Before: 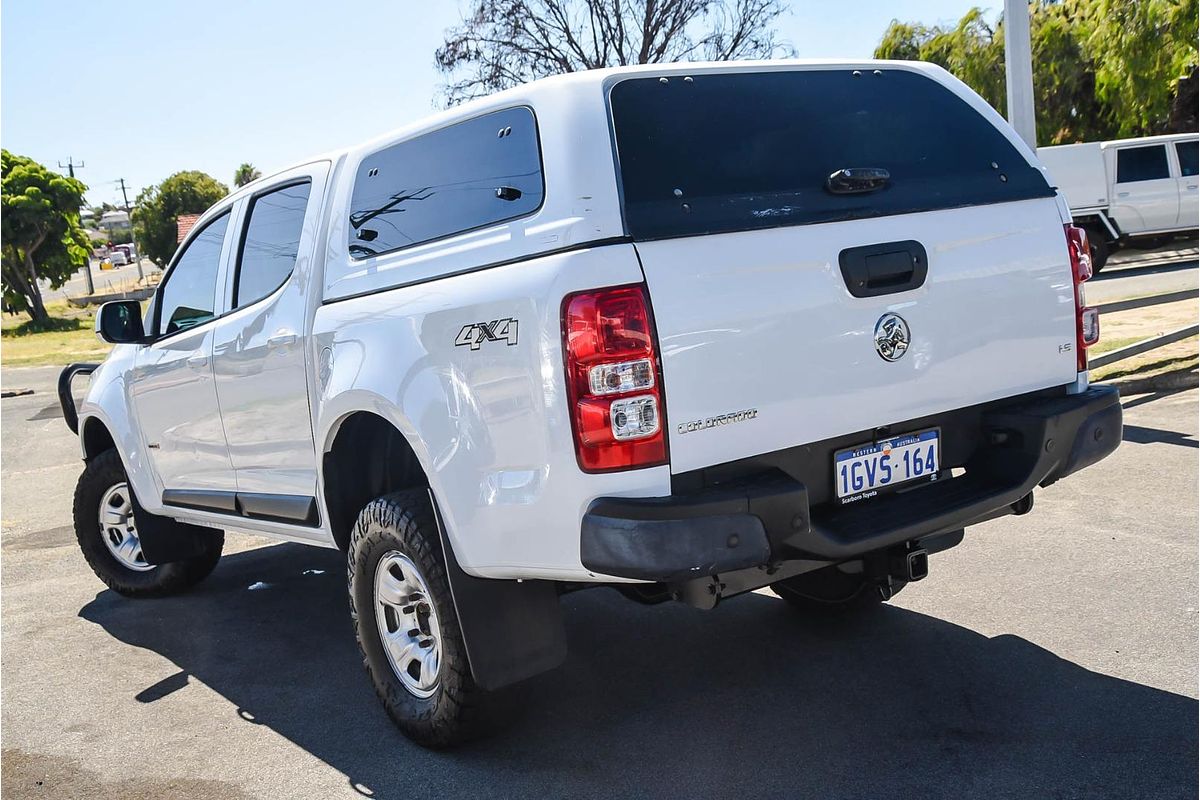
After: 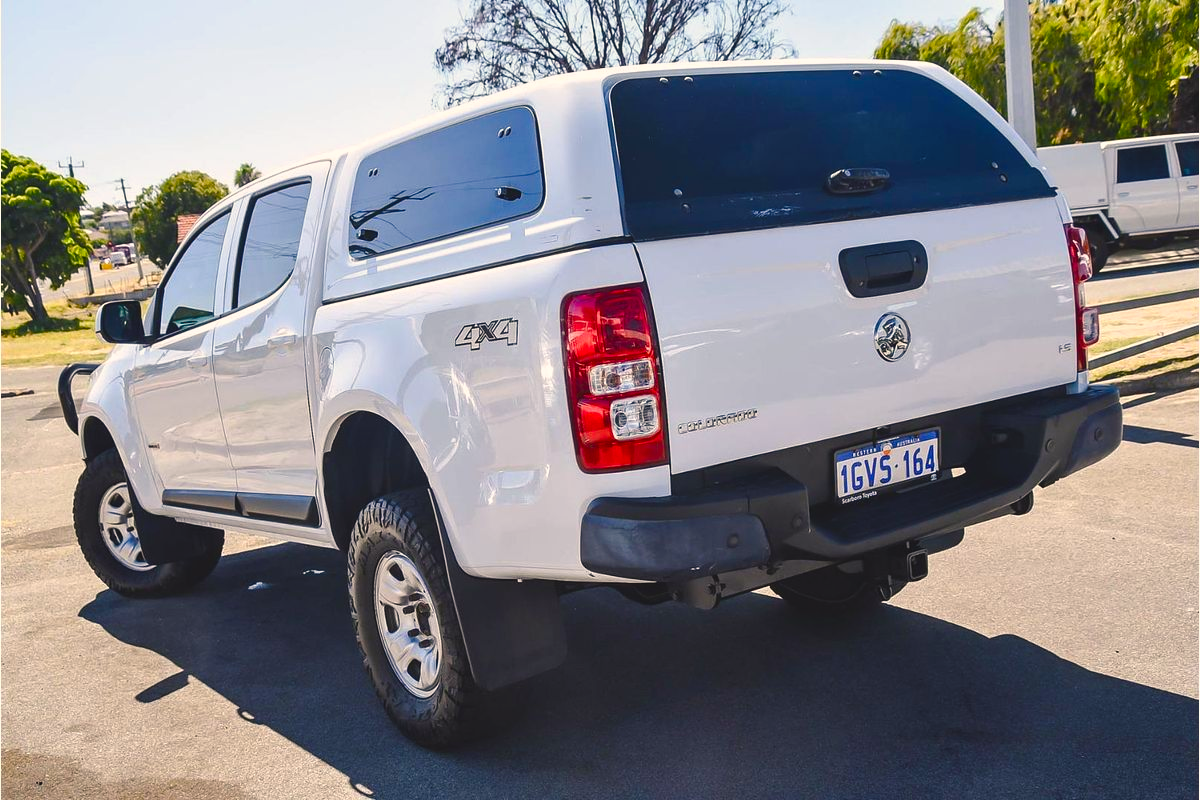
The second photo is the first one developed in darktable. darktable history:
tone equalizer: on, module defaults
color balance rgb: shadows lift › chroma 2%, shadows lift › hue 247.2°, power › chroma 0.3%, power › hue 25.2°, highlights gain › chroma 3%, highlights gain › hue 60°, global offset › luminance 0.75%, perceptual saturation grading › global saturation 20%, perceptual saturation grading › highlights -20%, perceptual saturation grading › shadows 30%, global vibrance 20%
